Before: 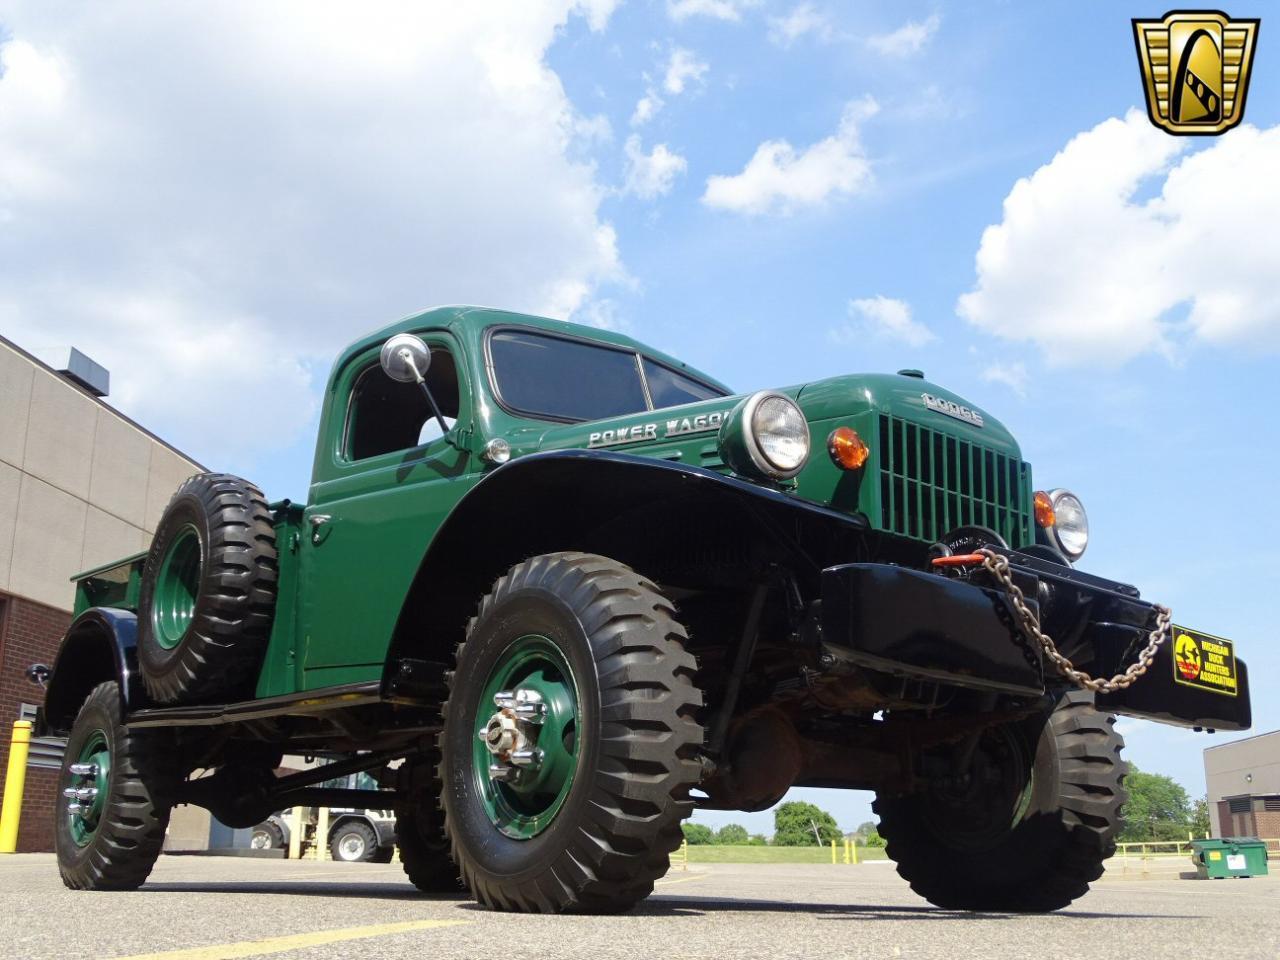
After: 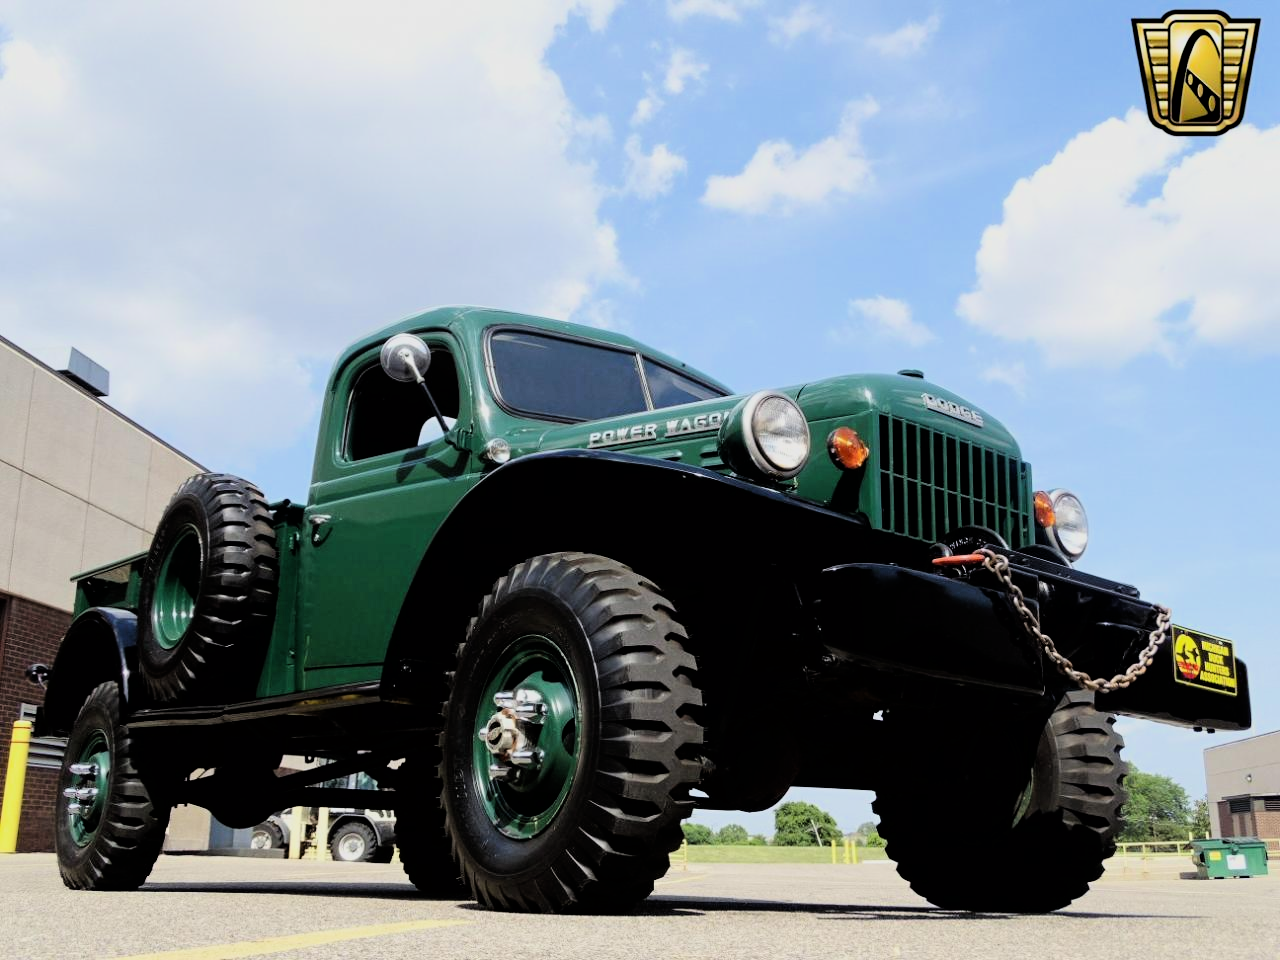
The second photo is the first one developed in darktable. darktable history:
filmic rgb: black relative exposure -4.99 EV, white relative exposure 3.99 EV, hardness 2.91, contrast 1.41, color science v6 (2022), iterations of high-quality reconstruction 10
